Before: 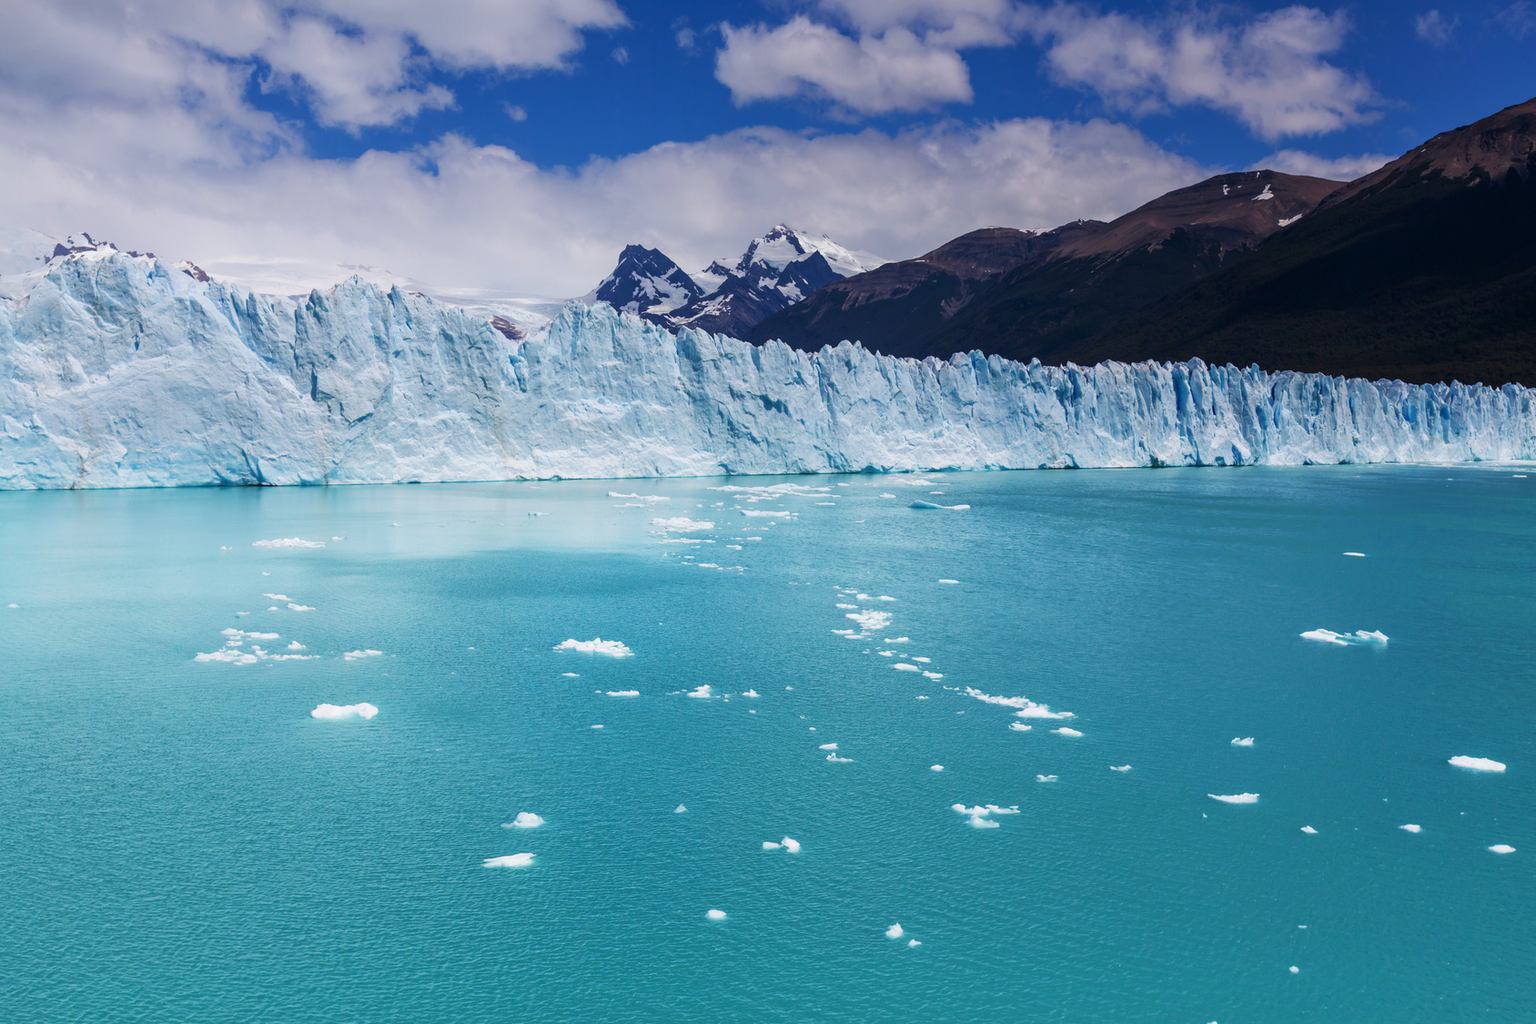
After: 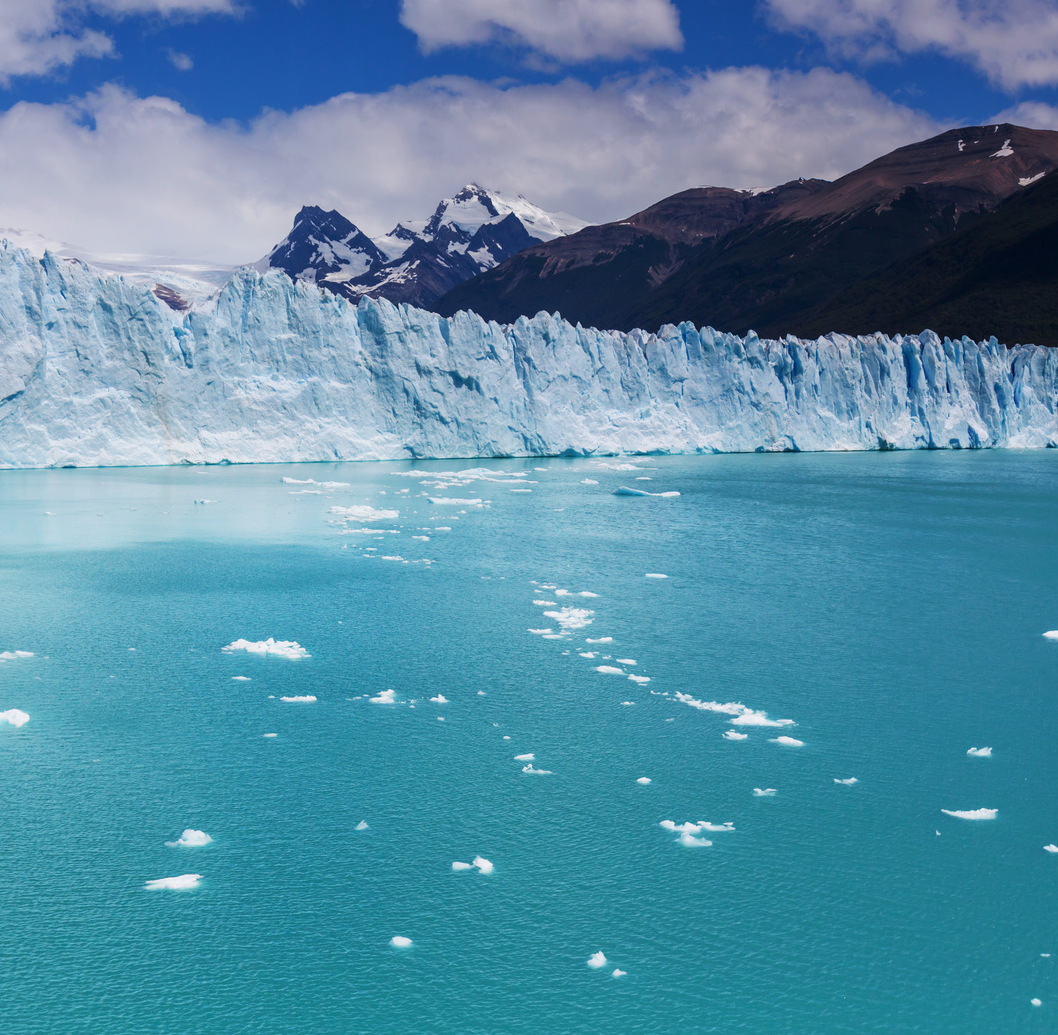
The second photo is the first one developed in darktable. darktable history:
crop and rotate: left 22.926%, top 5.629%, right 14.379%, bottom 2.33%
